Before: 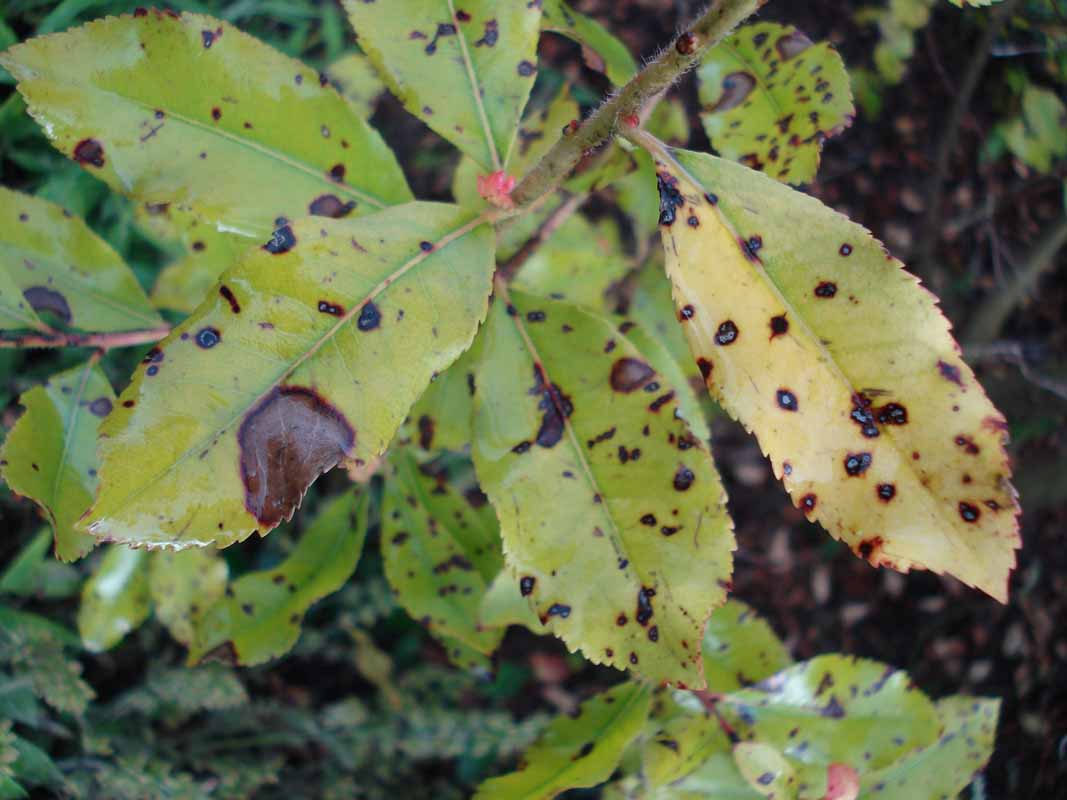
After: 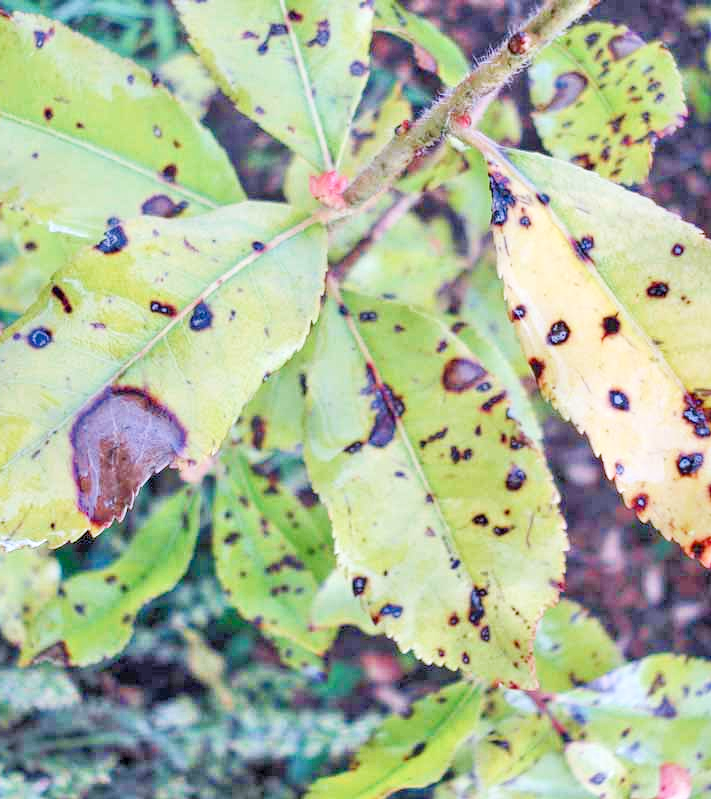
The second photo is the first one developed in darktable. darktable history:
filmic rgb: black relative exposure -7.65 EV, white relative exposure 4.56 EV, hardness 3.61, contrast 1.106
tone equalizer: -8 EV 2 EV, -7 EV 2 EV, -6 EV 2 EV, -5 EV 2 EV, -4 EV 2 EV, -3 EV 1.5 EV, -2 EV 1 EV, -1 EV 0.5 EV
exposure: black level correction 0, exposure 1.45 EV, compensate exposure bias true, compensate highlight preservation false
color calibration: output R [1.063, -0.012, -0.003, 0], output B [-0.079, 0.047, 1, 0], illuminant custom, x 0.389, y 0.387, temperature 3838.64 K
contrast equalizer: y [[0.5, 0.5, 0.5, 0.512, 0.552, 0.62], [0.5 ×6], [0.5 ×4, 0.504, 0.553], [0 ×6], [0 ×6]]
local contrast: highlights 123%, shadows 126%, detail 140%, midtone range 0.254
crop and rotate: left 15.754%, right 17.579%
